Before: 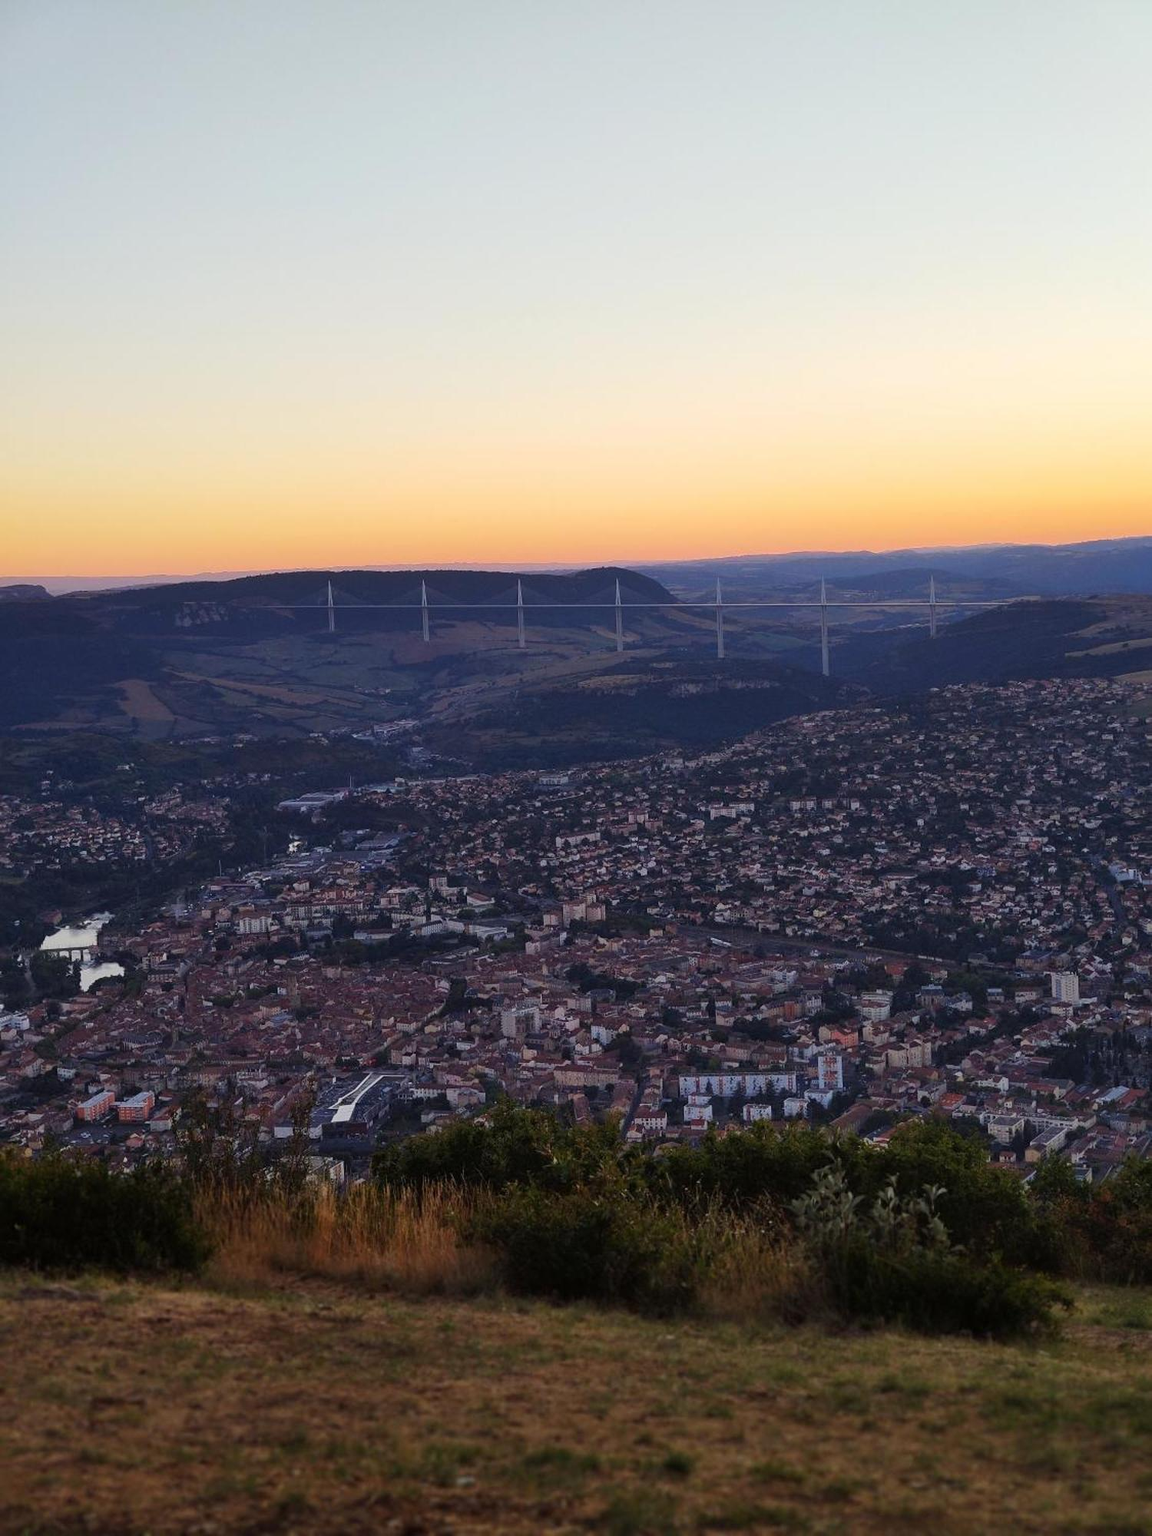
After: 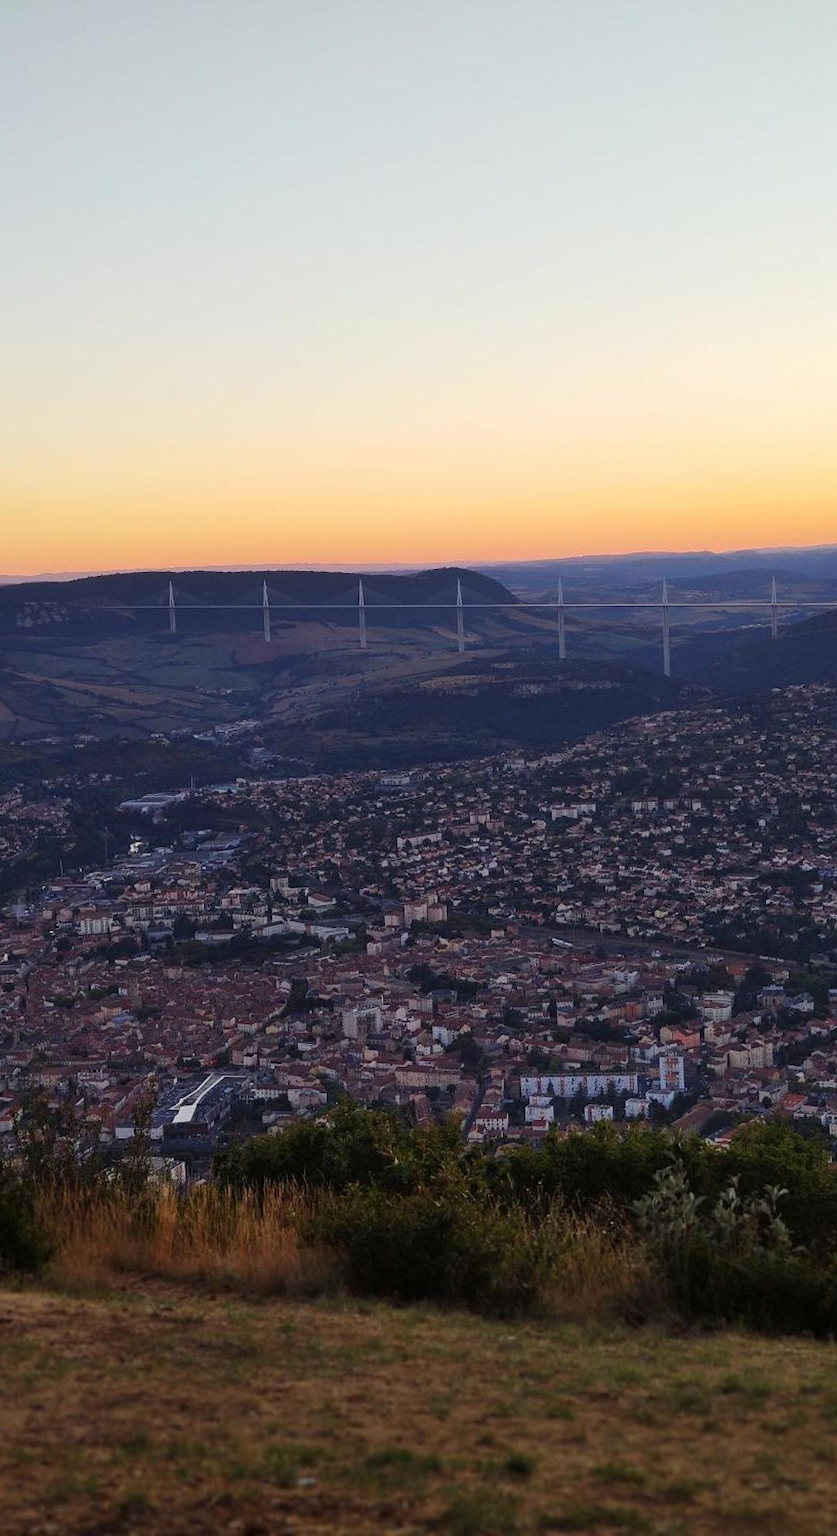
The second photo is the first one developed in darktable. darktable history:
crop: left 13.827%, right 13.445%
